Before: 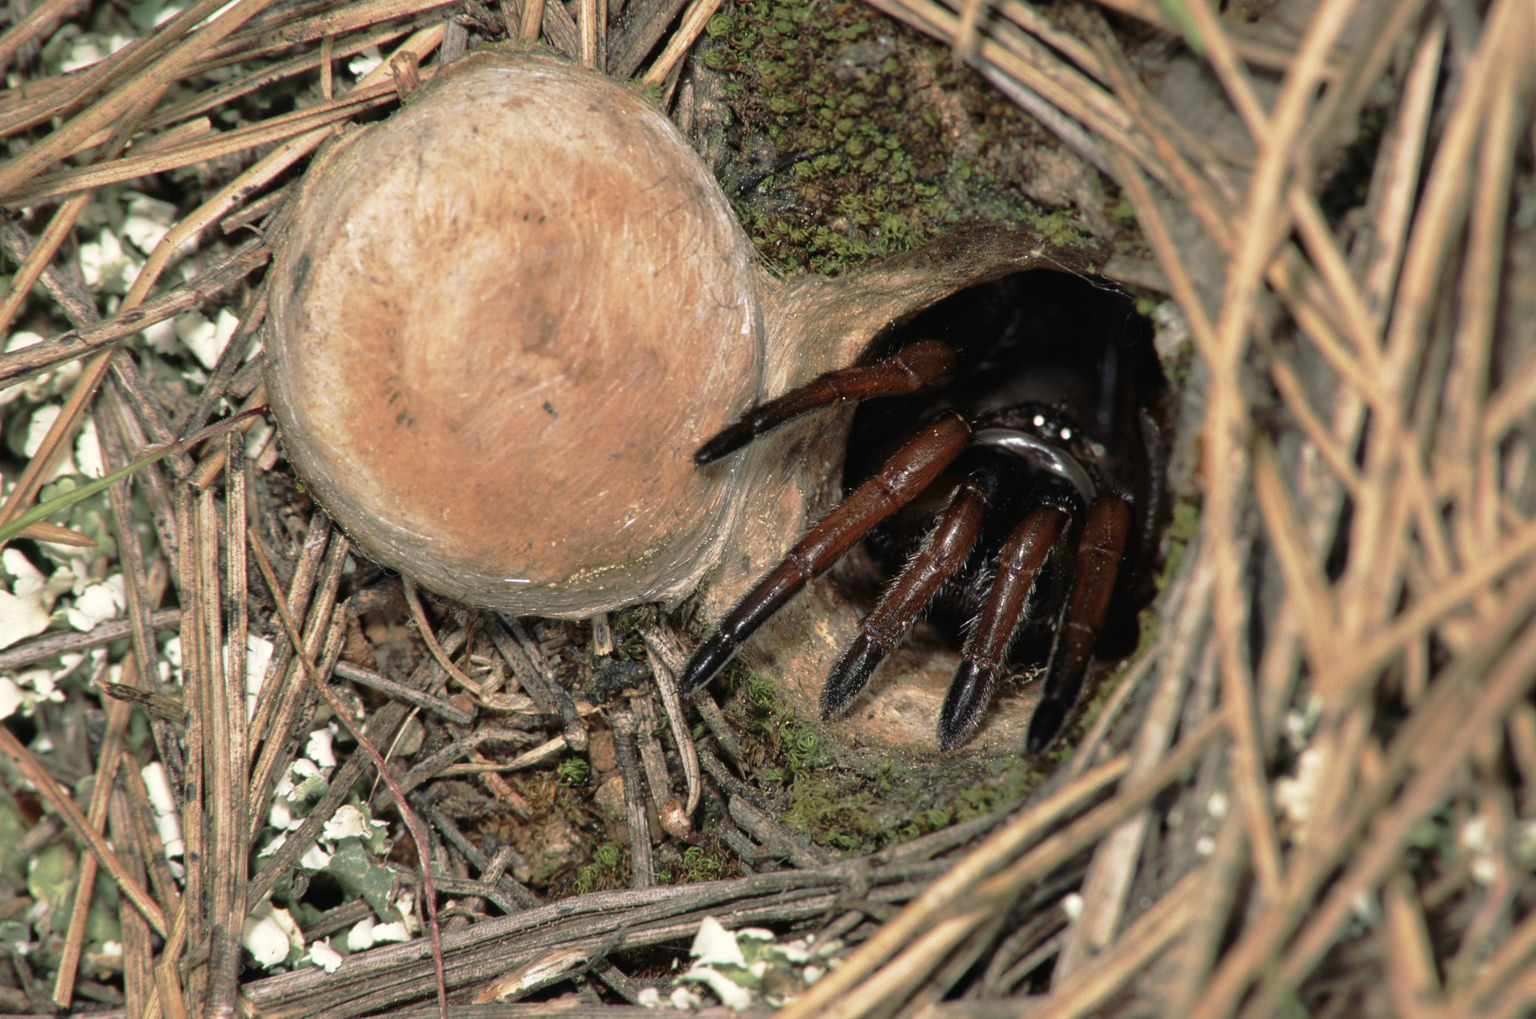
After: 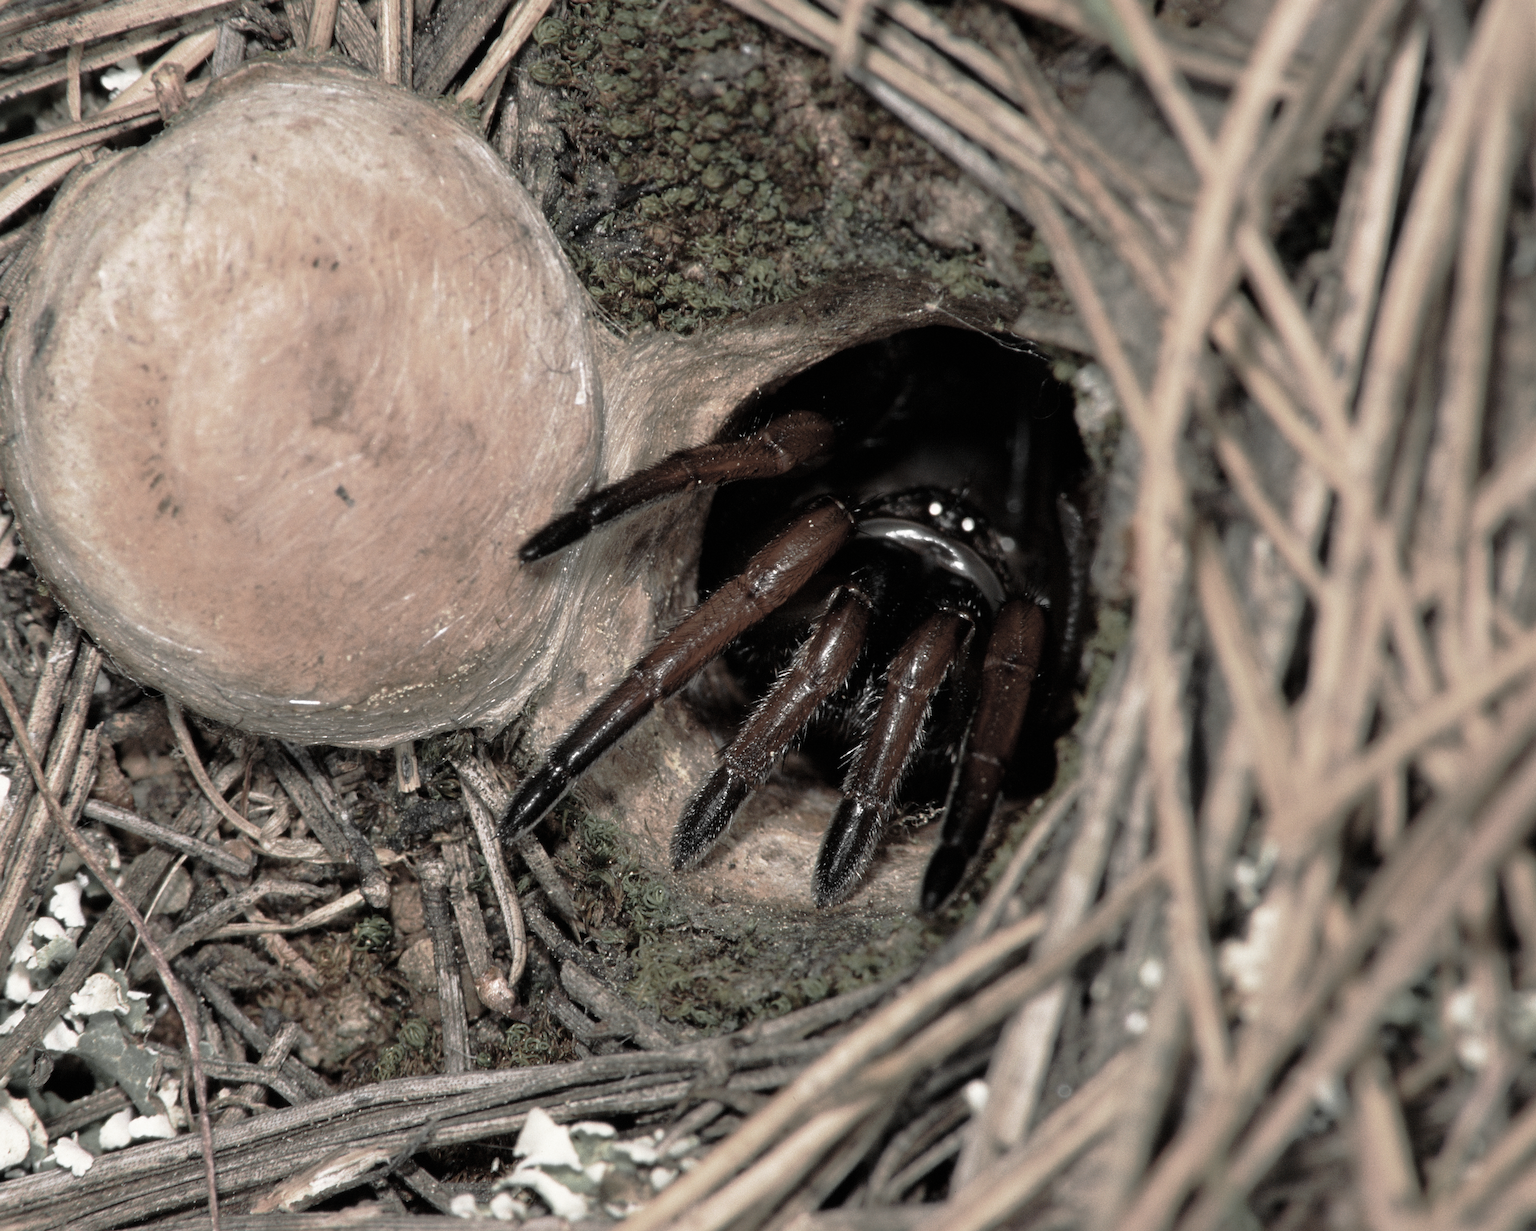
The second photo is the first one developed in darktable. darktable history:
sharpen: on, module defaults
crop: left 17.289%, bottom 0.038%
color zones: curves: ch0 [(0, 0.613) (0.01, 0.613) (0.245, 0.448) (0.498, 0.529) (0.642, 0.665) (0.879, 0.777) (0.99, 0.613)]; ch1 [(0, 0.035) (0.121, 0.189) (0.259, 0.197) (0.415, 0.061) (0.589, 0.022) (0.732, 0.022) (0.857, 0.026) (0.991, 0.053)]
